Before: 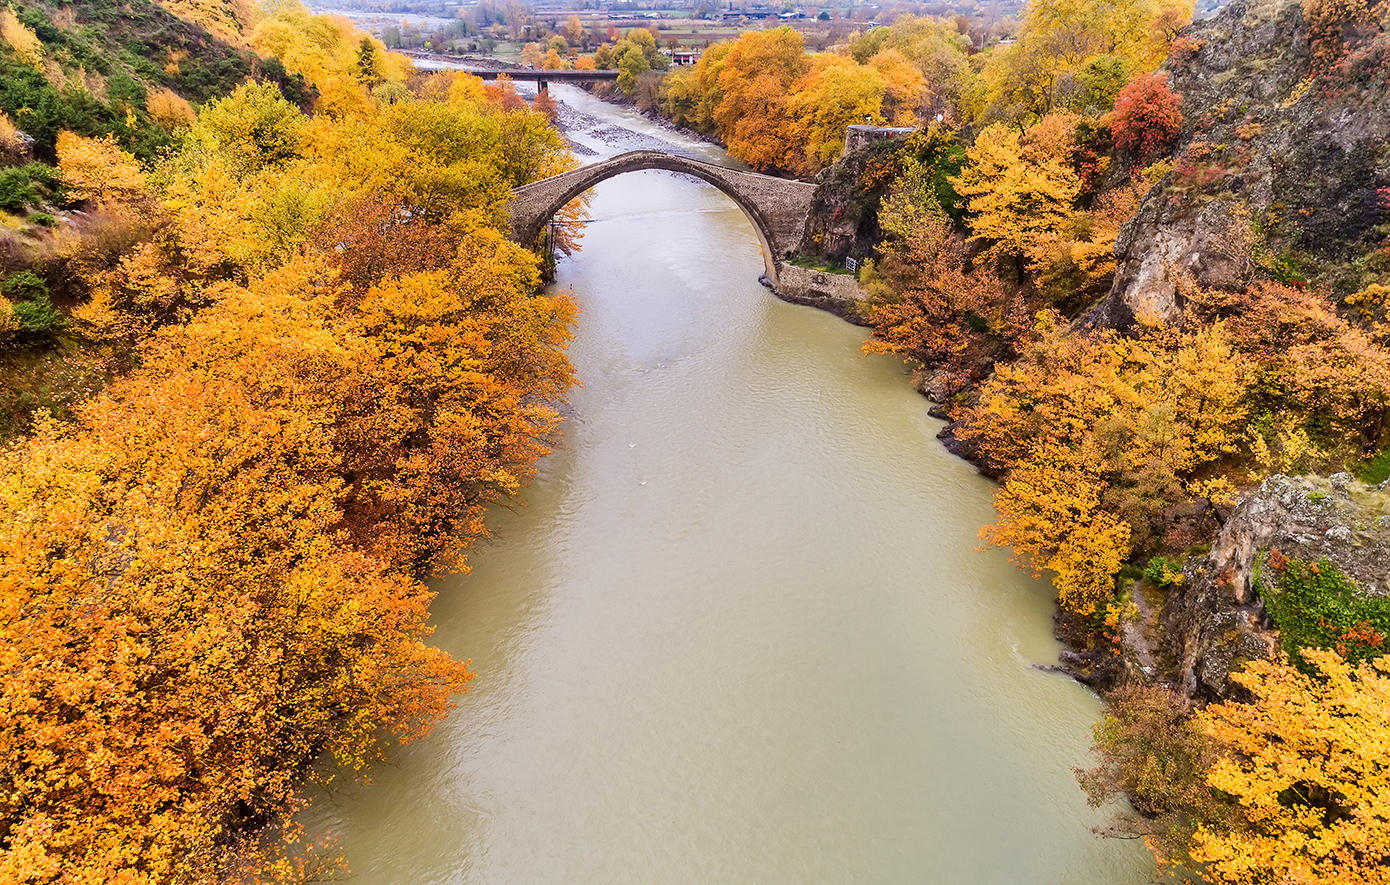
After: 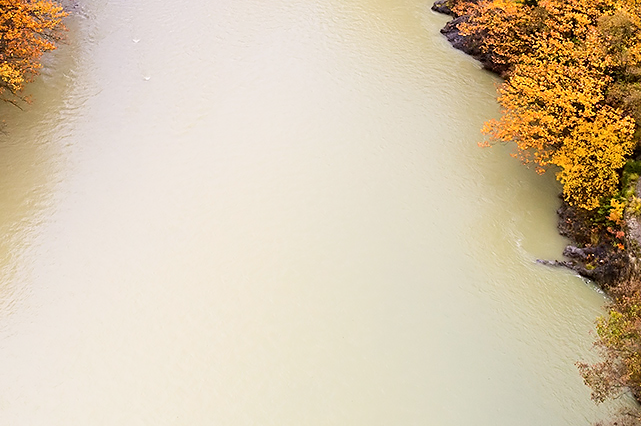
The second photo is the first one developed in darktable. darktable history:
shadows and highlights: shadows -21.72, highlights 98.22, soften with gaussian
sharpen: radius 1.847, amount 0.391, threshold 1.375
crop: left 35.729%, top 45.869%, right 18.092%, bottom 5.904%
